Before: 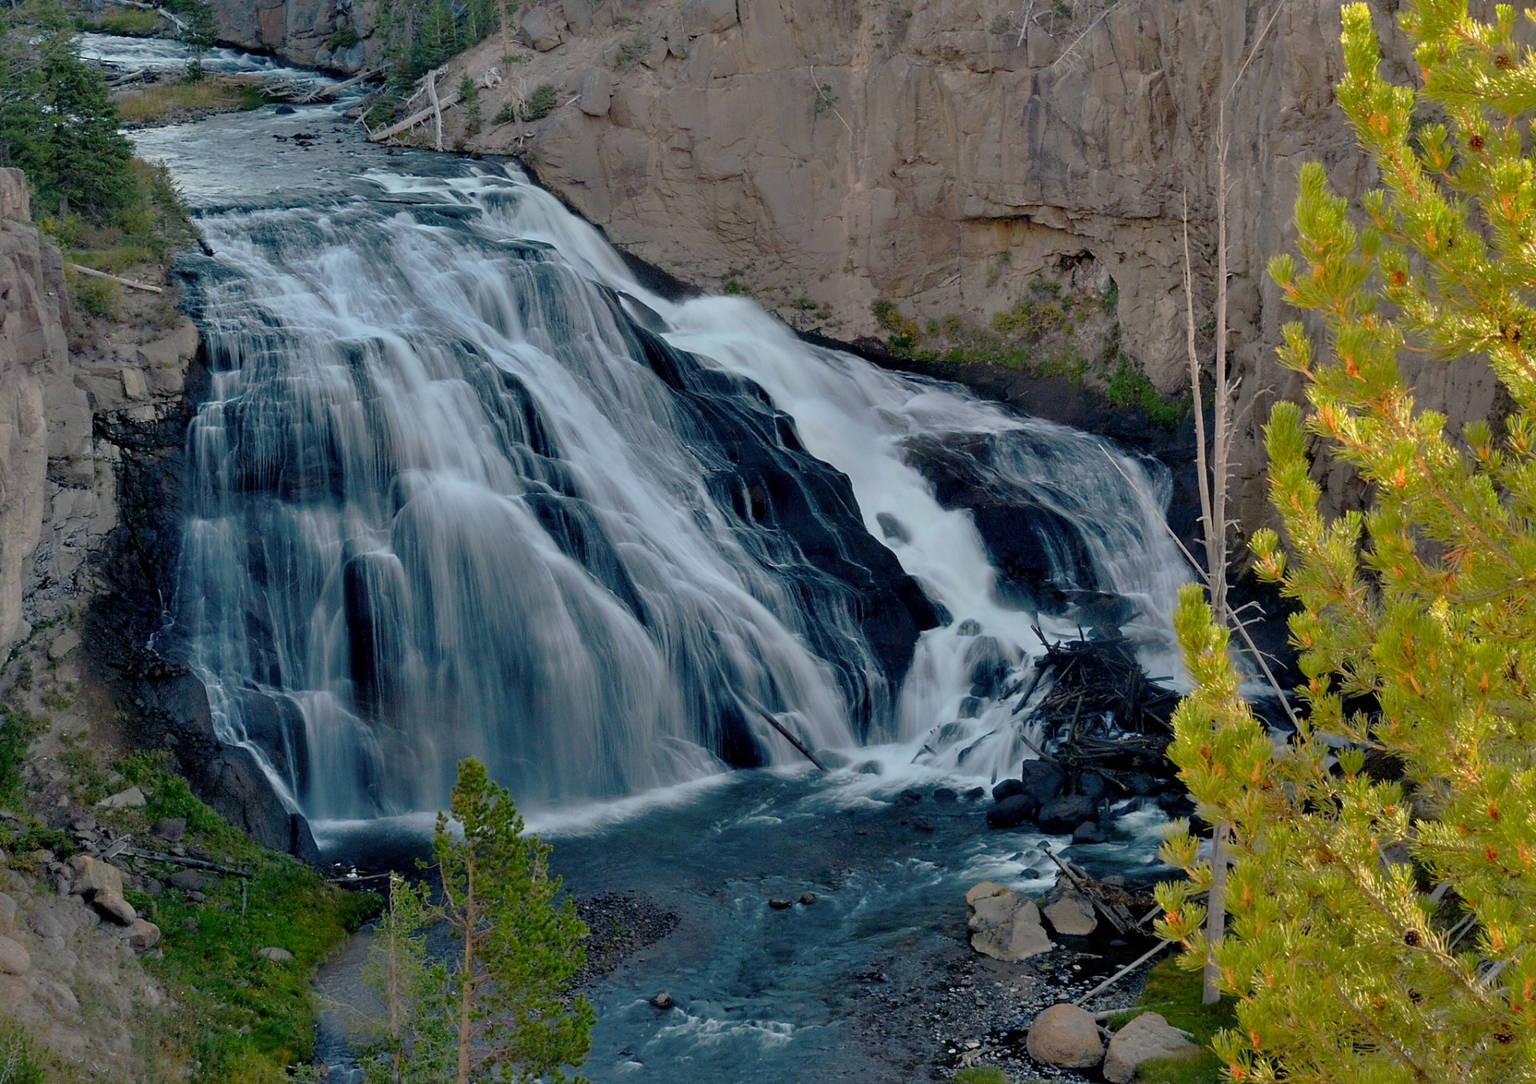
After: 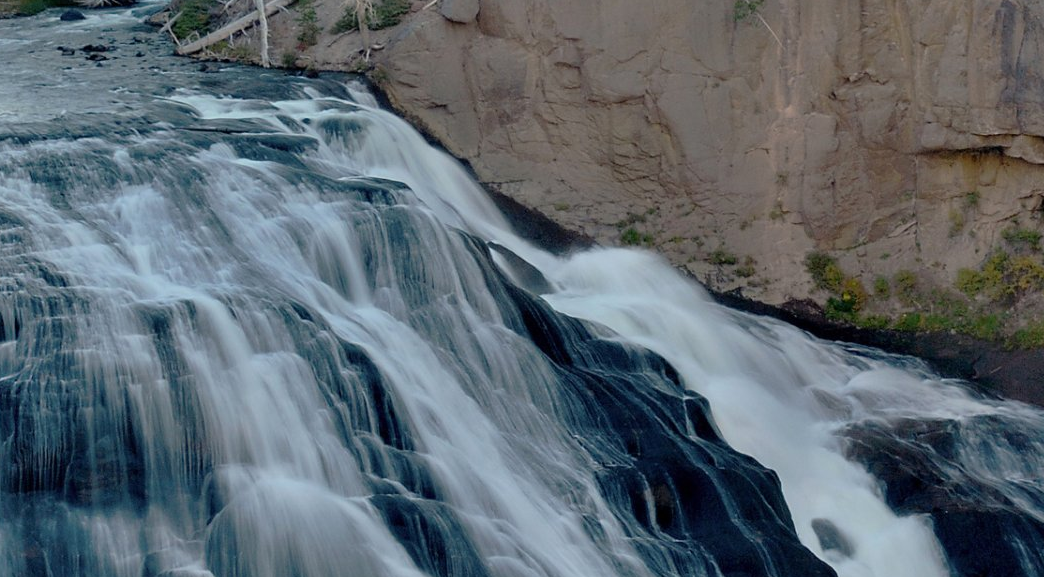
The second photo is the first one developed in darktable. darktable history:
crop: left 14.834%, top 9.068%, right 30.787%, bottom 48.309%
